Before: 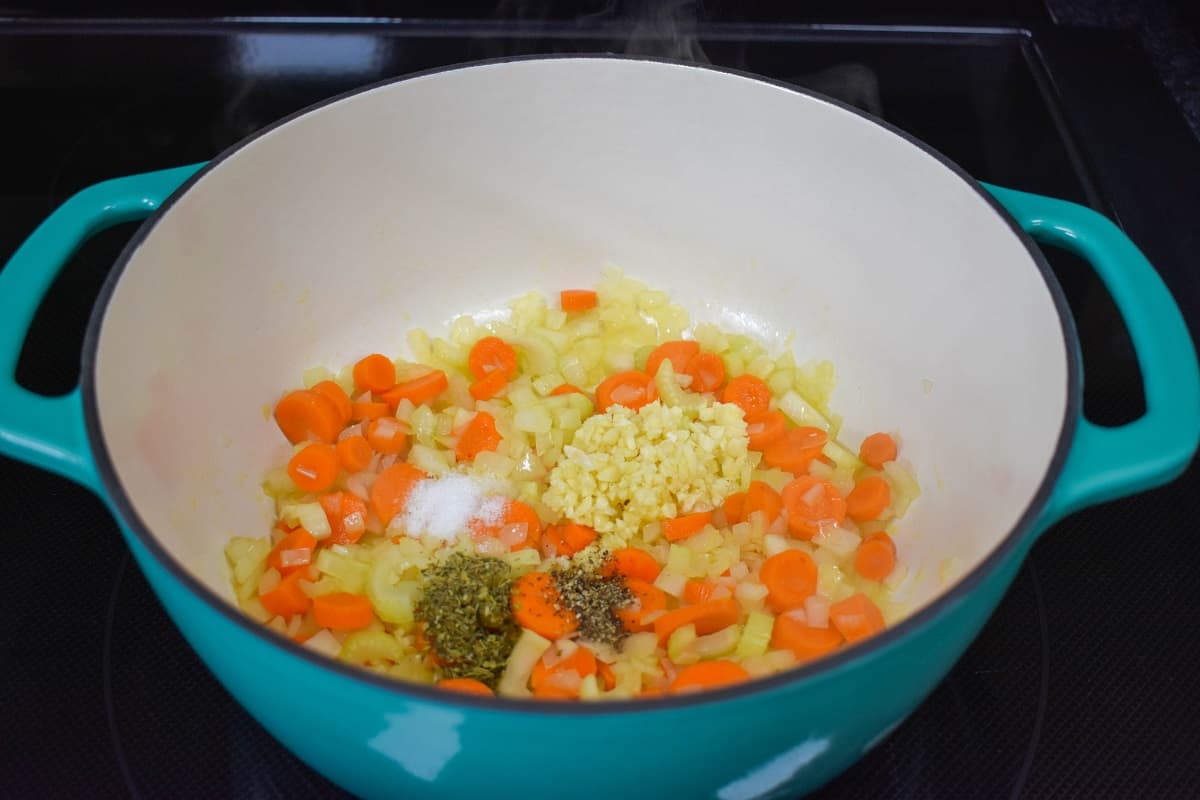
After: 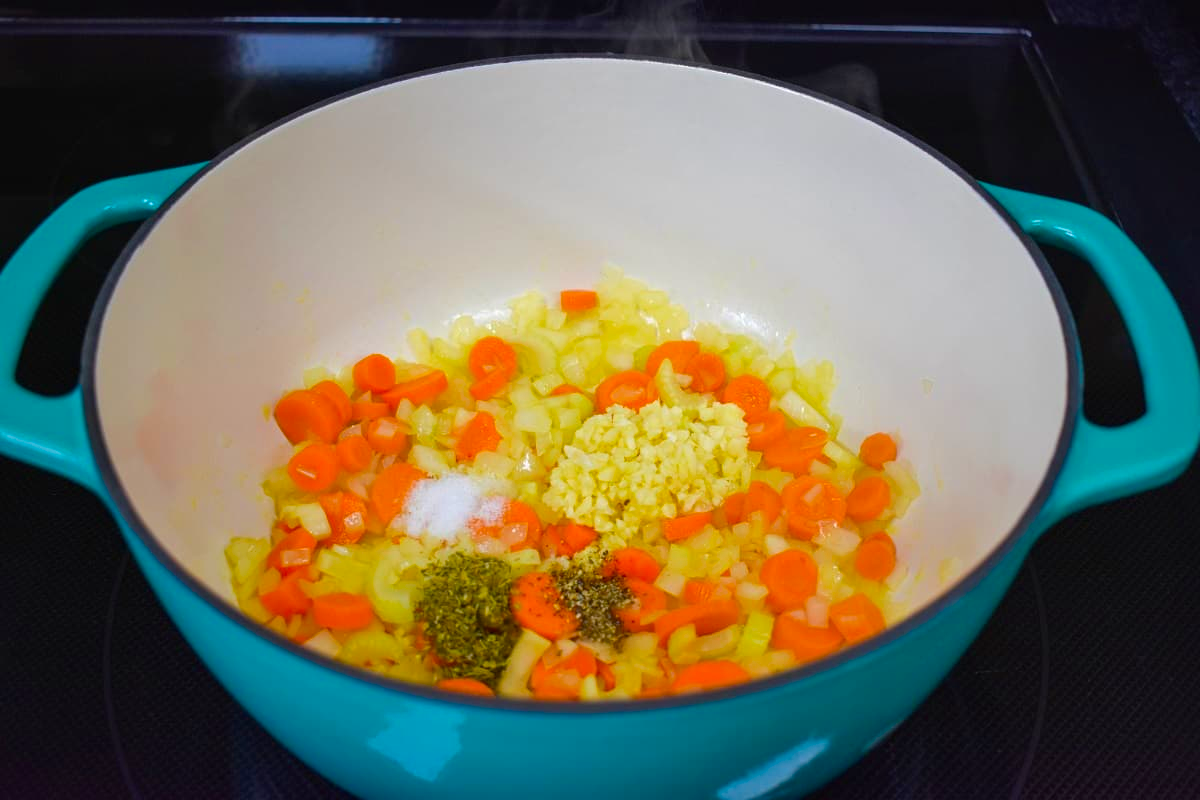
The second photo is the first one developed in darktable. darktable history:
velvia: strength 32.01%, mid-tones bias 0.201
